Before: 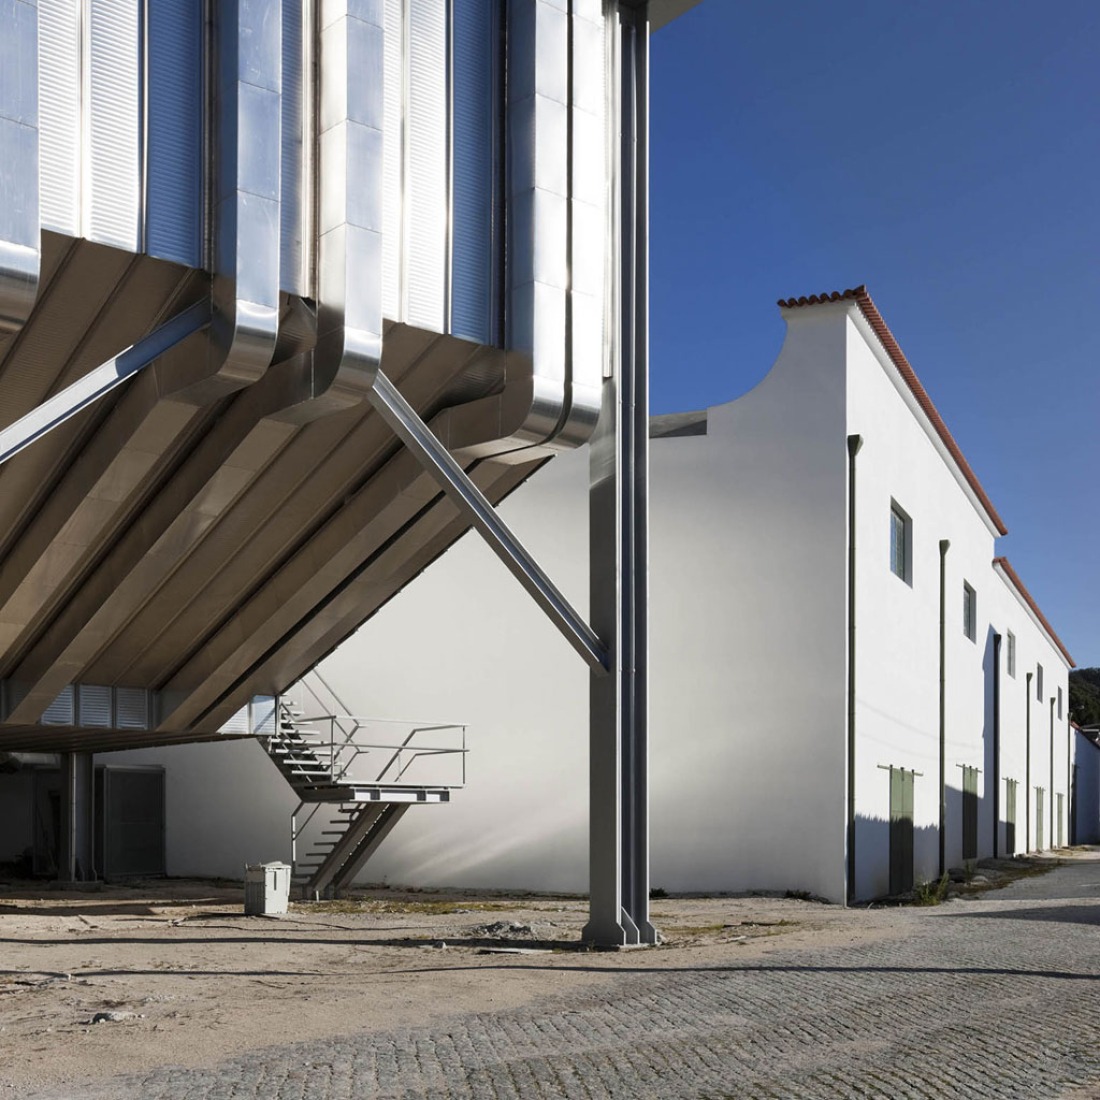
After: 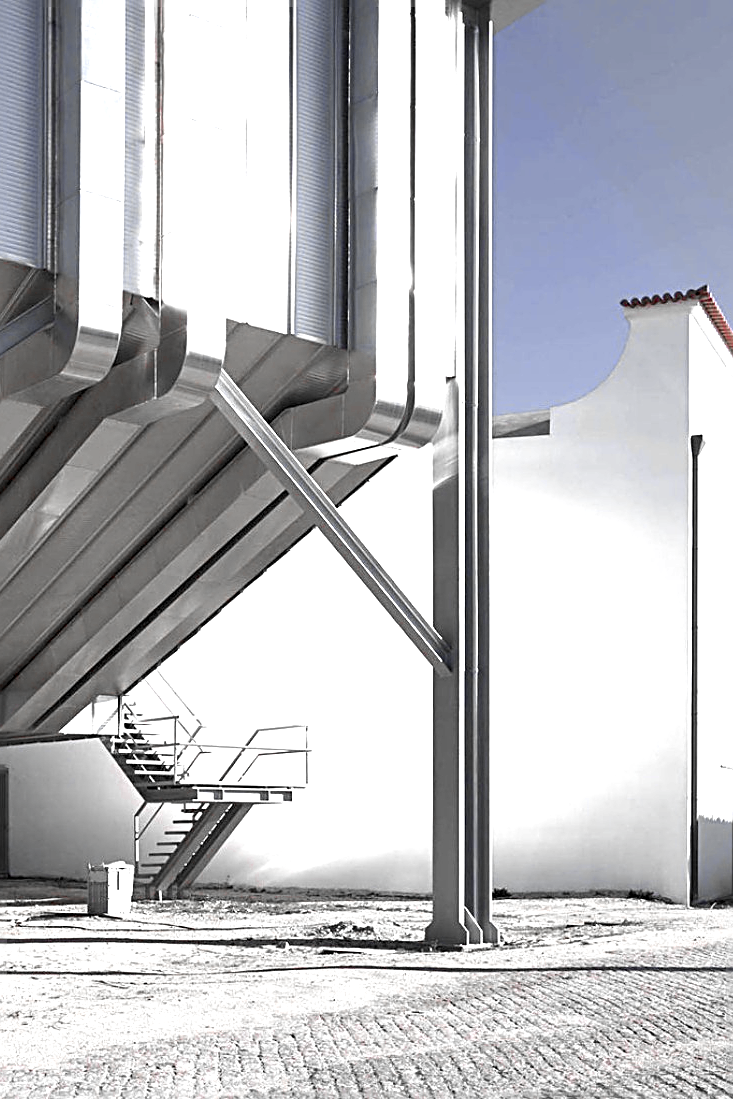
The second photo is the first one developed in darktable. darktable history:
crop and rotate: left 14.292%, right 19.041%
sharpen: radius 2.531, amount 0.628
white balance: red 0.98, blue 1.034
color zones: curves: ch0 [(0, 0.278) (0.143, 0.5) (0.286, 0.5) (0.429, 0.5) (0.571, 0.5) (0.714, 0.5) (0.857, 0.5) (1, 0.5)]; ch1 [(0, 1) (0.143, 0.165) (0.286, 0) (0.429, 0) (0.571, 0) (0.714, 0) (0.857, 0.5) (1, 0.5)]; ch2 [(0, 0.508) (0.143, 0.5) (0.286, 0.5) (0.429, 0.5) (0.571, 0.5) (0.714, 0.5) (0.857, 0.5) (1, 0.5)]
exposure: black level correction 0.001, exposure 1.646 EV, compensate exposure bias true, compensate highlight preservation false
